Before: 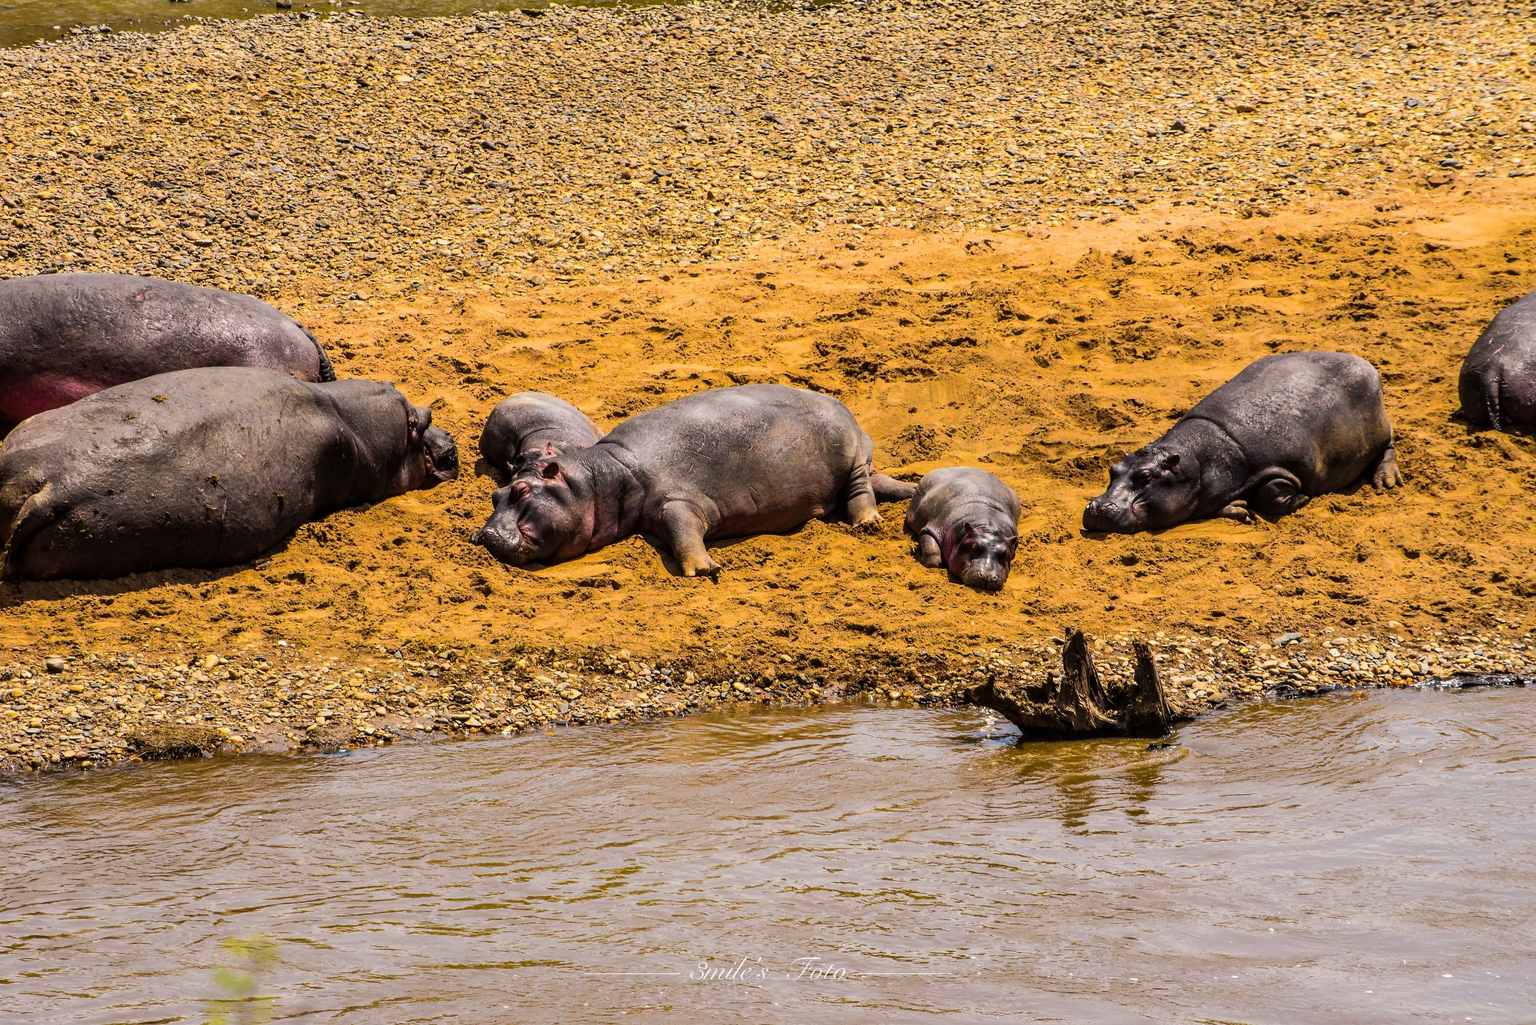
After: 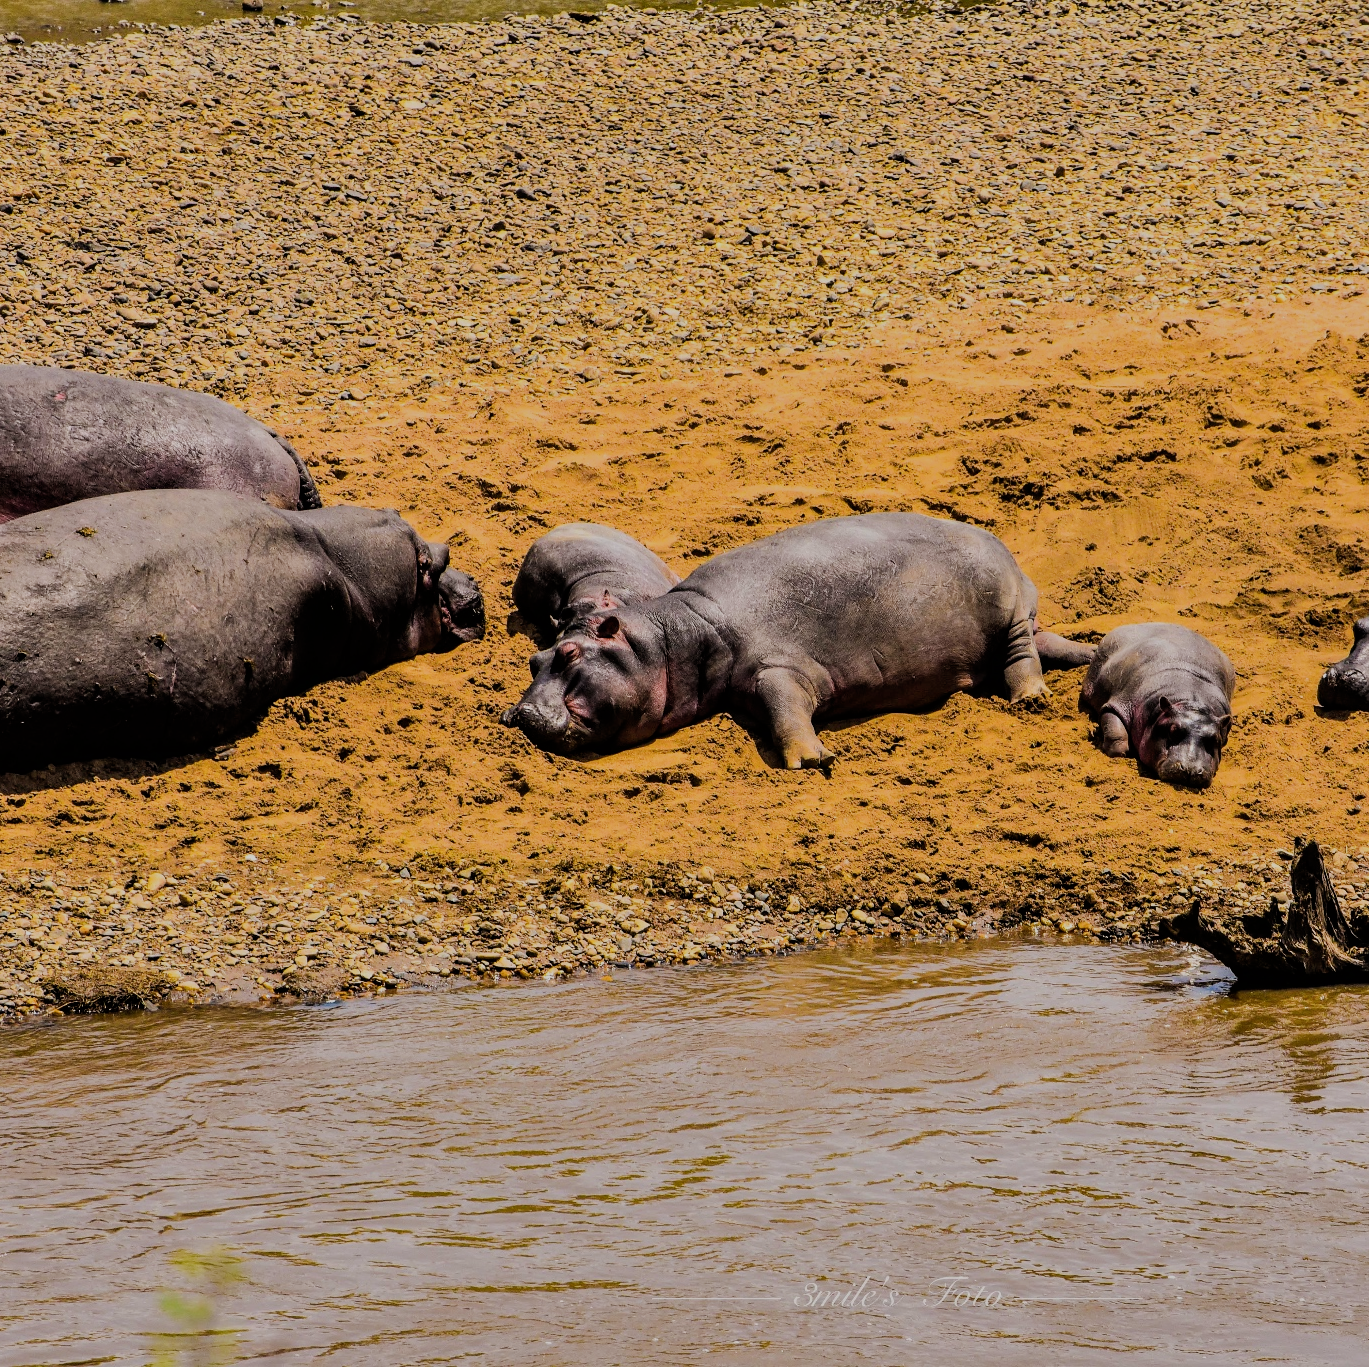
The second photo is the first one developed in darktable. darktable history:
crop and rotate: left 6.167%, right 26.981%
filmic rgb: black relative exposure -6.95 EV, white relative exposure 5.68 EV, hardness 2.84
shadows and highlights: soften with gaussian
